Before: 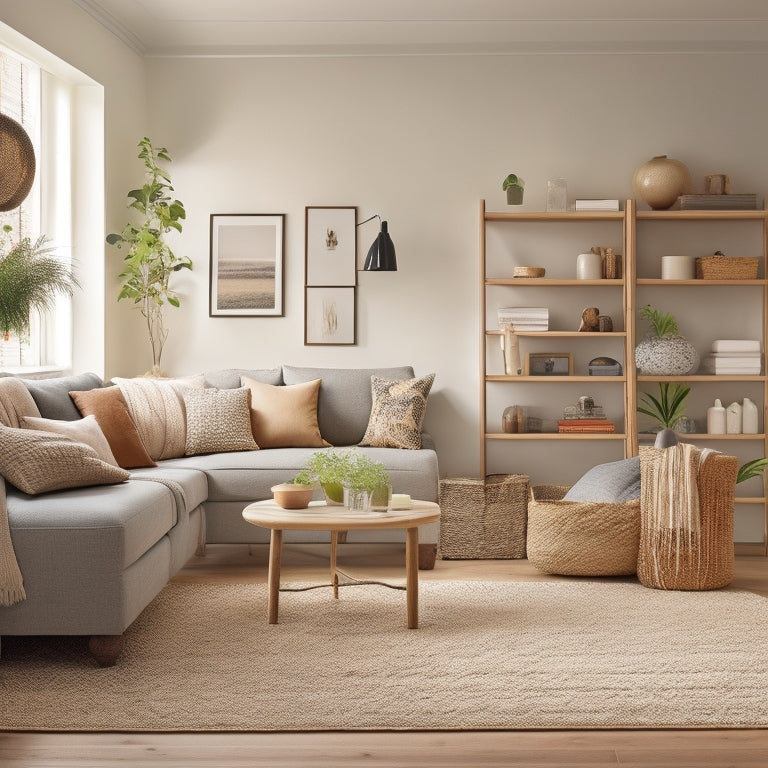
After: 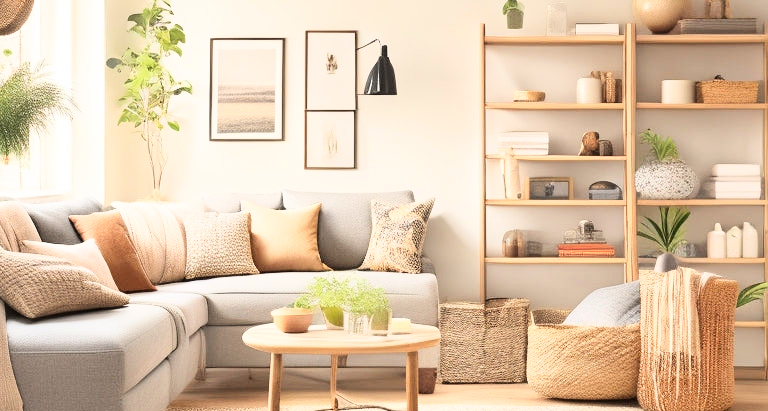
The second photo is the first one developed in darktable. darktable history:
crop and rotate: top 23.043%, bottom 23.437%
base curve: curves: ch0 [(0, 0) (0.018, 0.026) (0.143, 0.37) (0.33, 0.731) (0.458, 0.853) (0.735, 0.965) (0.905, 0.986) (1, 1)]
